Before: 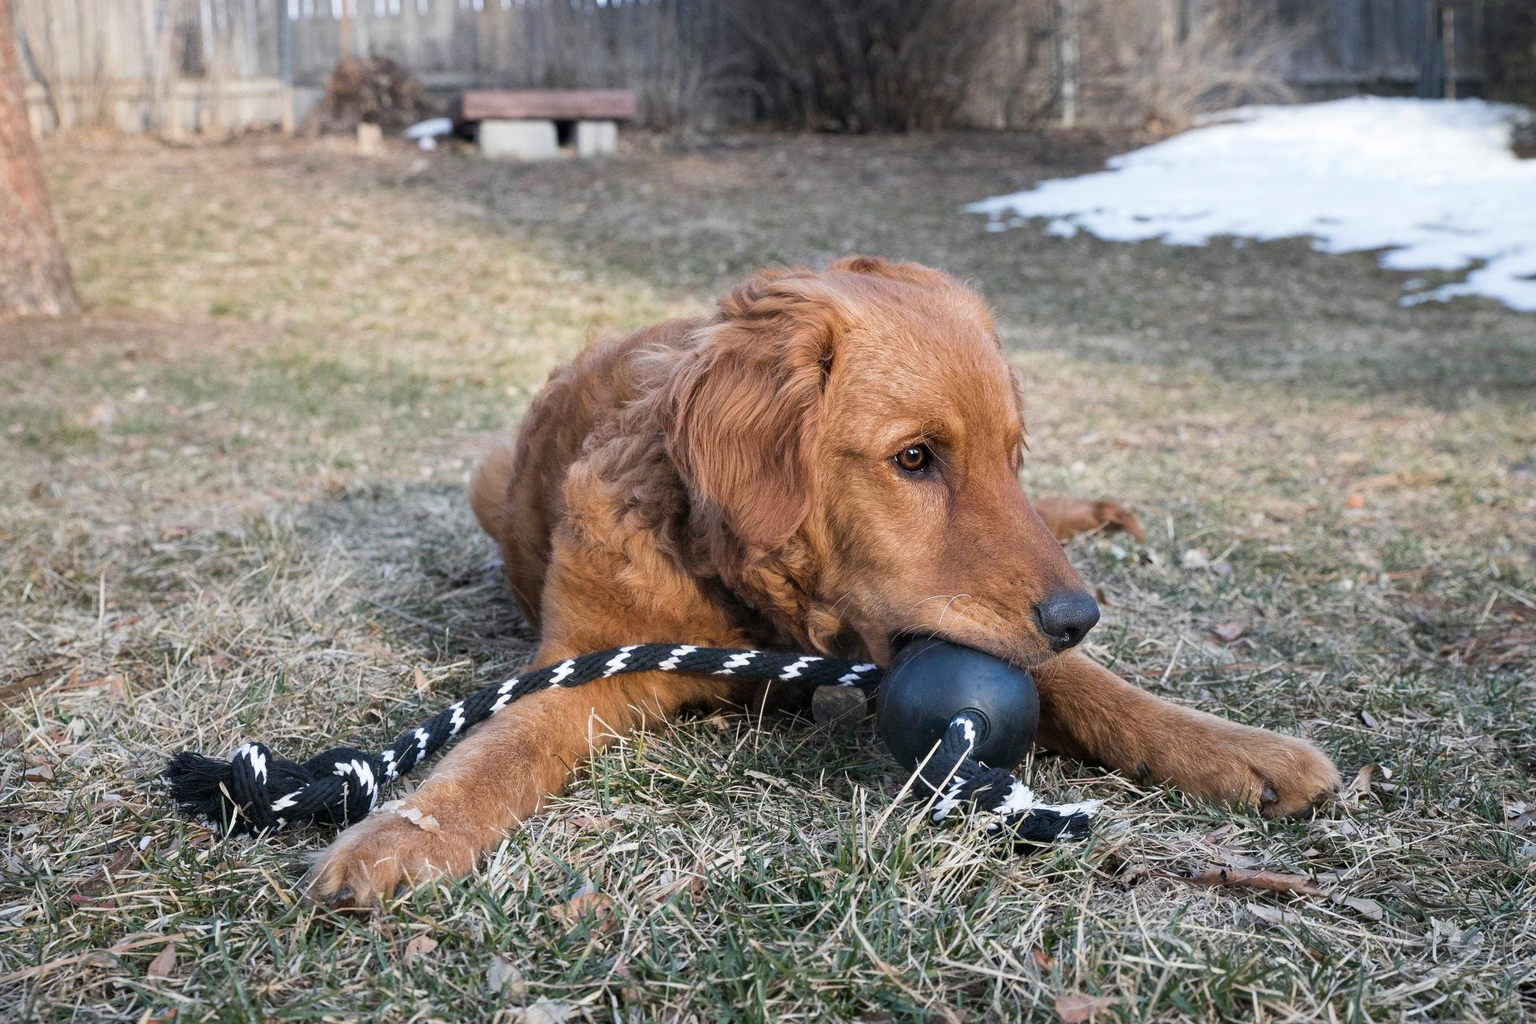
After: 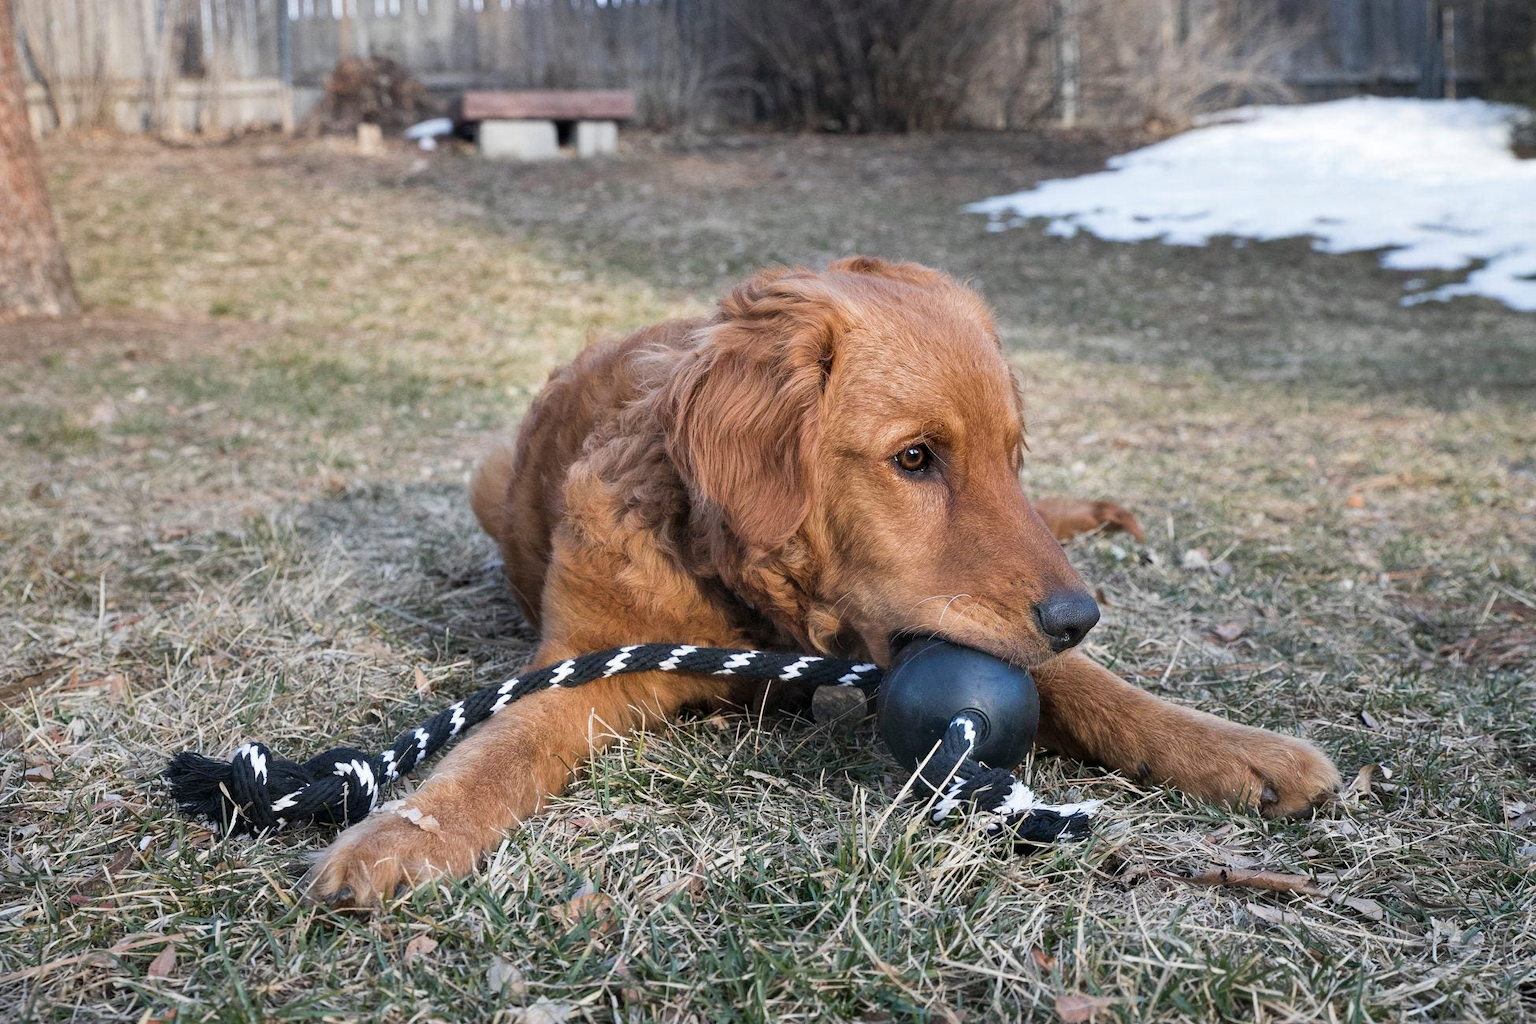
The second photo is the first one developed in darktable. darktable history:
white balance: emerald 1
shadows and highlights: shadows 40, highlights -54, highlights color adjustment 46%, low approximation 0.01, soften with gaussian
